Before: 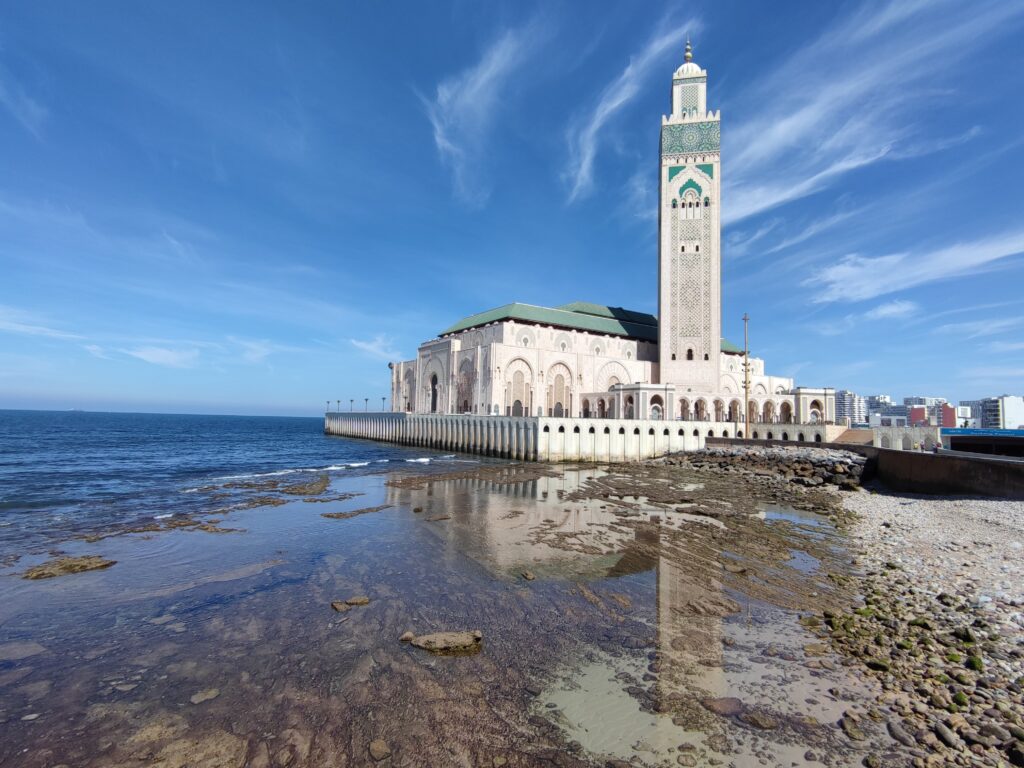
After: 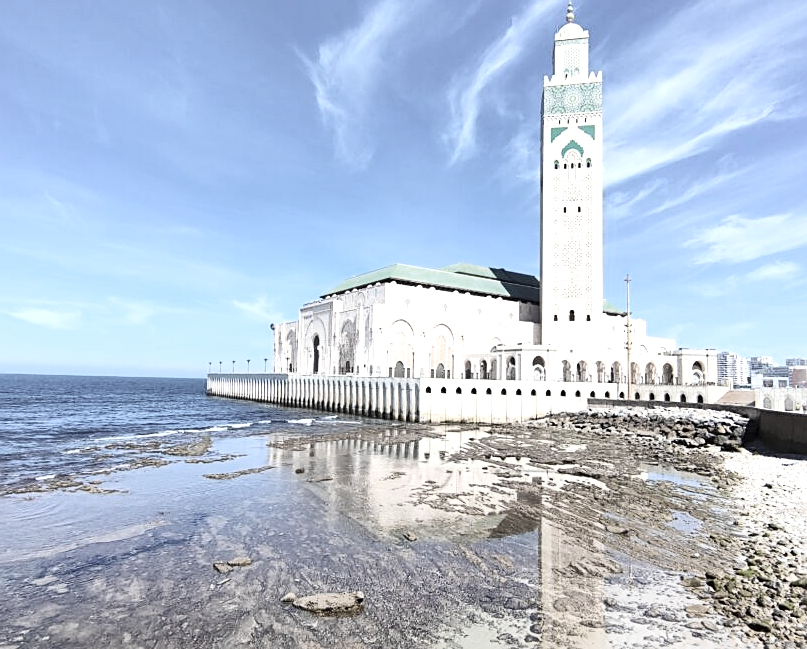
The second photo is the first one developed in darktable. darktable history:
color correction: highlights a* 0.025, highlights b* -0.235
contrast brightness saturation: contrast 0.243, brightness 0.092
crop: left 11.552%, top 5.142%, right 9.587%, bottom 10.314%
exposure: black level correction 0, exposure 1.294 EV, compensate highlight preservation false
shadows and highlights: shadows 25.75, highlights -25.61
sharpen: on, module defaults
color zones: curves: ch0 [(0, 0.487) (0.241, 0.395) (0.434, 0.373) (0.658, 0.412) (0.838, 0.487)]; ch1 [(0, 0) (0.053, 0.053) (0.211, 0.202) (0.579, 0.259) (0.781, 0.241)]
